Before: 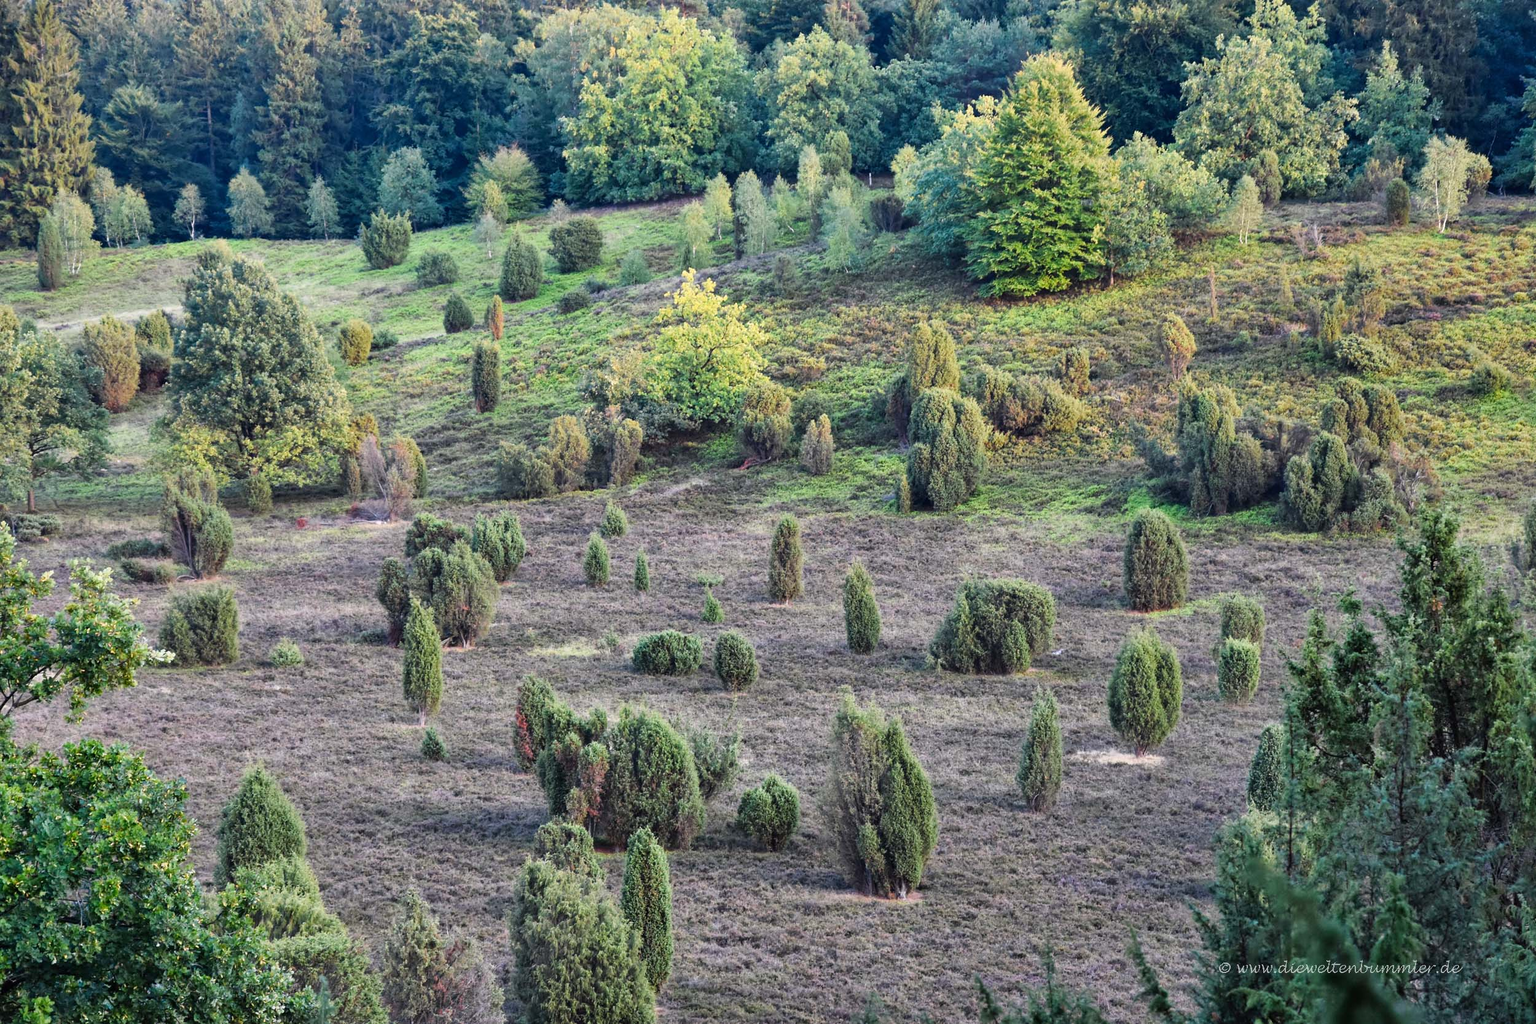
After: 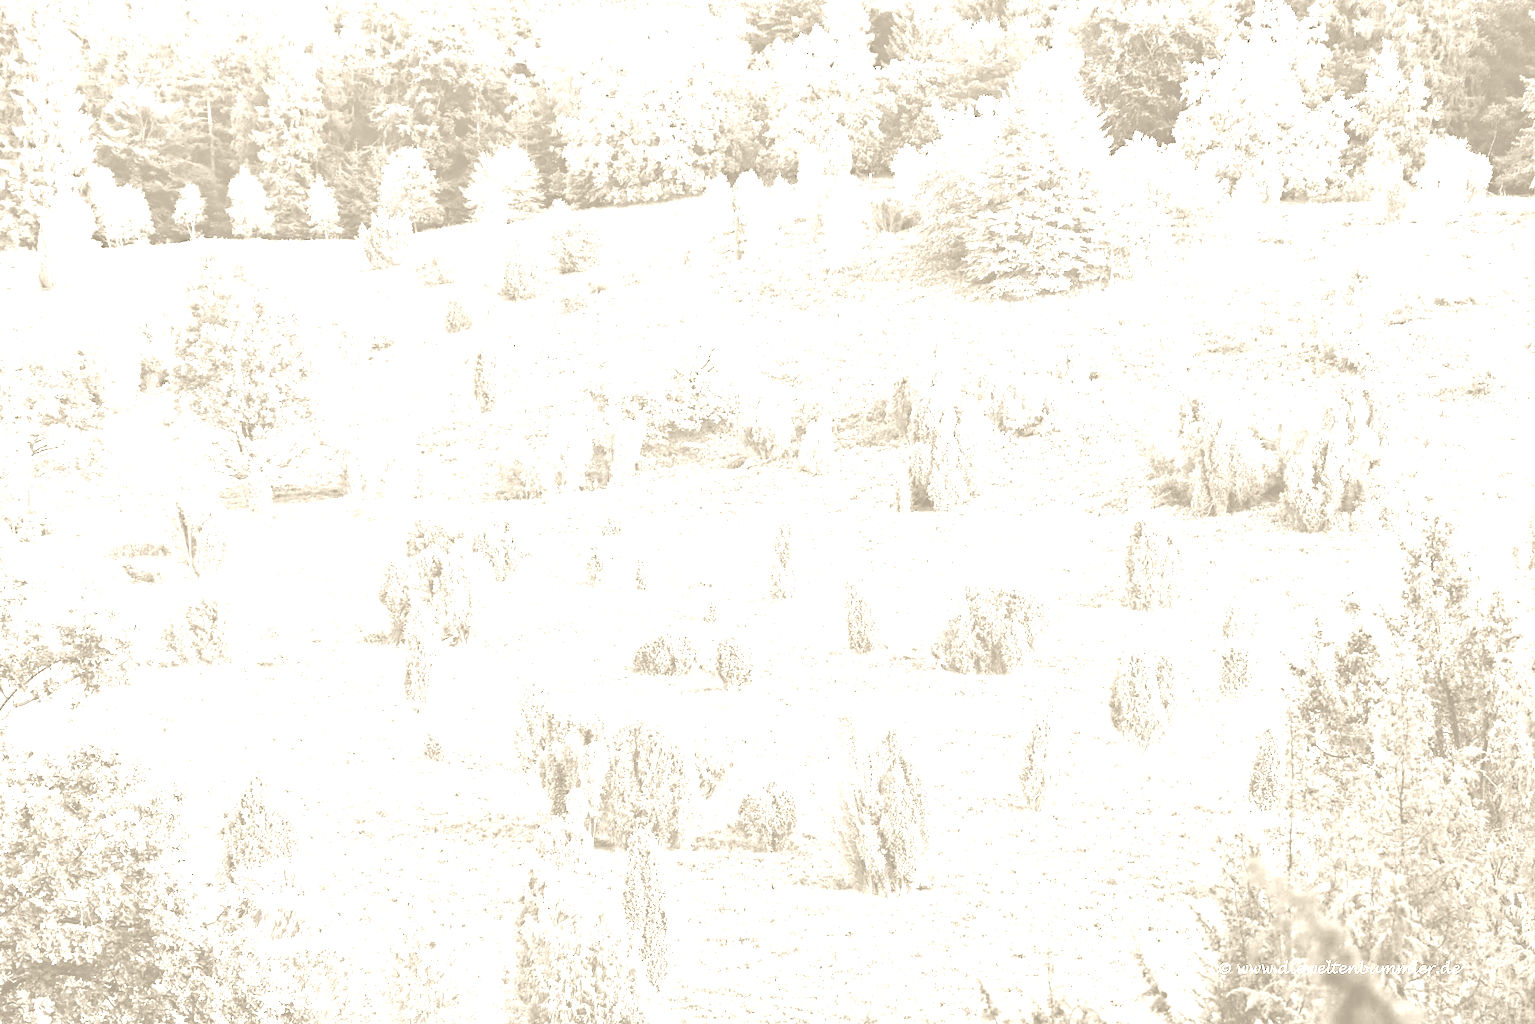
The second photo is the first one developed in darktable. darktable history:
exposure: compensate highlight preservation false
haze removal: compatibility mode true, adaptive false
white balance: red 4.26, blue 1.802
colorize: hue 36°, saturation 71%, lightness 80.79%
